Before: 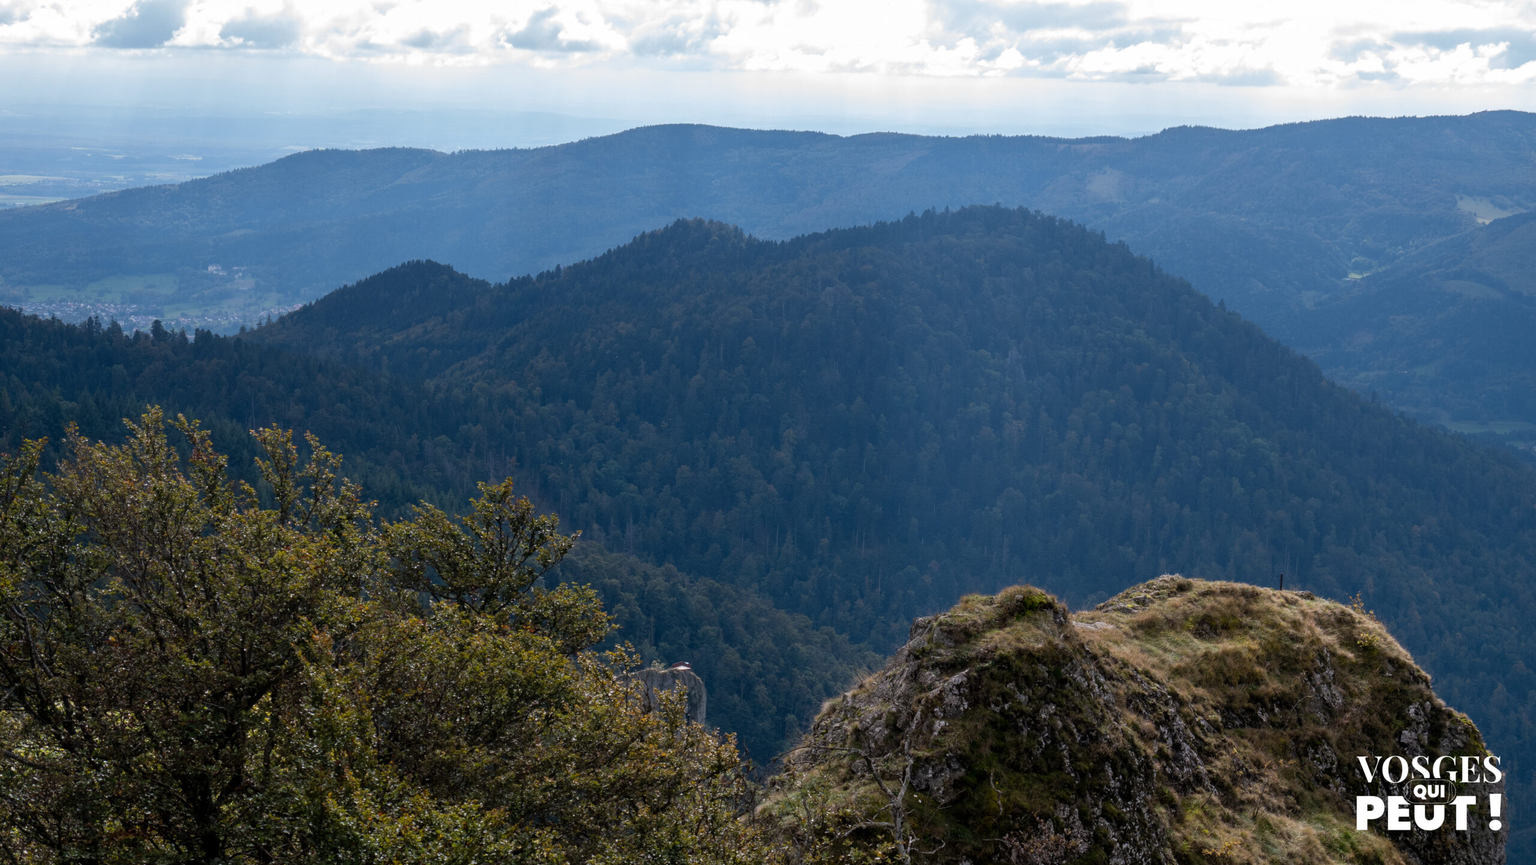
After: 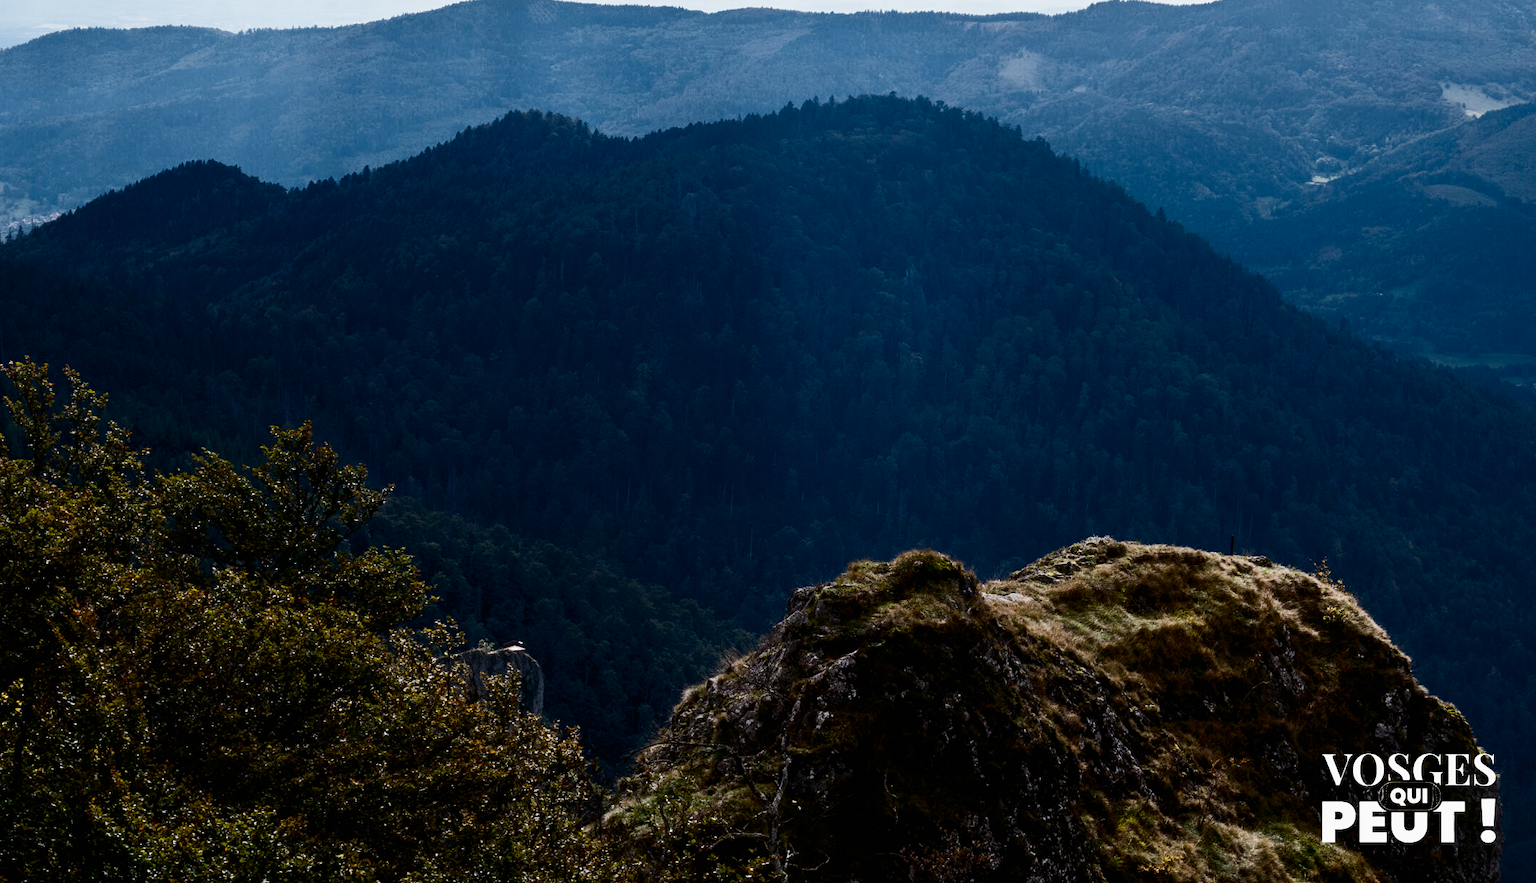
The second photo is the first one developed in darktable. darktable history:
tone curve: curves: ch0 [(0, 0) (0.003, 0.003) (0.011, 0.005) (0.025, 0.005) (0.044, 0.008) (0.069, 0.015) (0.1, 0.023) (0.136, 0.032) (0.177, 0.046) (0.224, 0.072) (0.277, 0.124) (0.335, 0.174) (0.399, 0.253) (0.468, 0.365) (0.543, 0.519) (0.623, 0.675) (0.709, 0.805) (0.801, 0.908) (0.898, 0.97) (1, 1)], color space Lab, independent channels, preserve colors none
filmic rgb: black relative exposure -4.91 EV, white relative exposure 2.83 EV, hardness 3.7, preserve chrominance no, color science v5 (2021), contrast in shadows safe, contrast in highlights safe
crop: left 16.43%, top 14.578%
